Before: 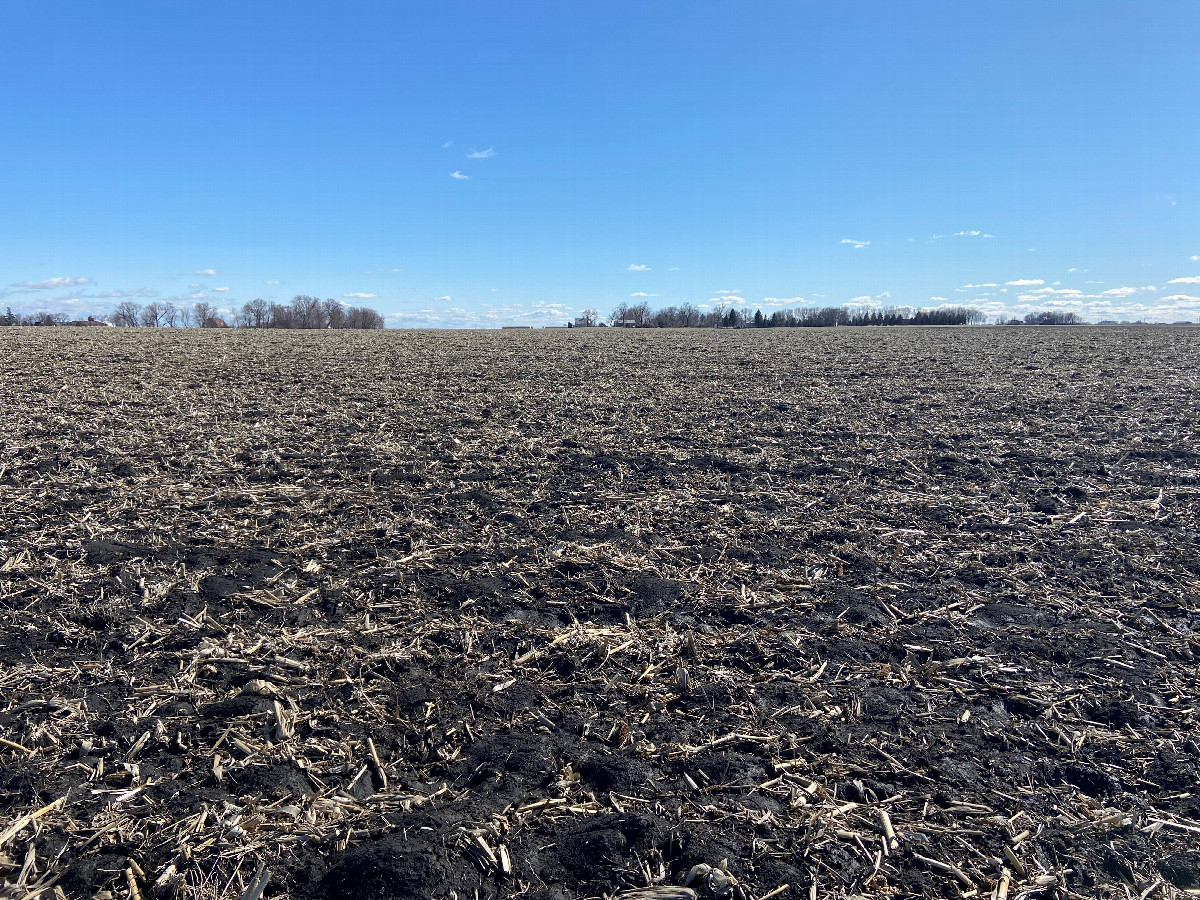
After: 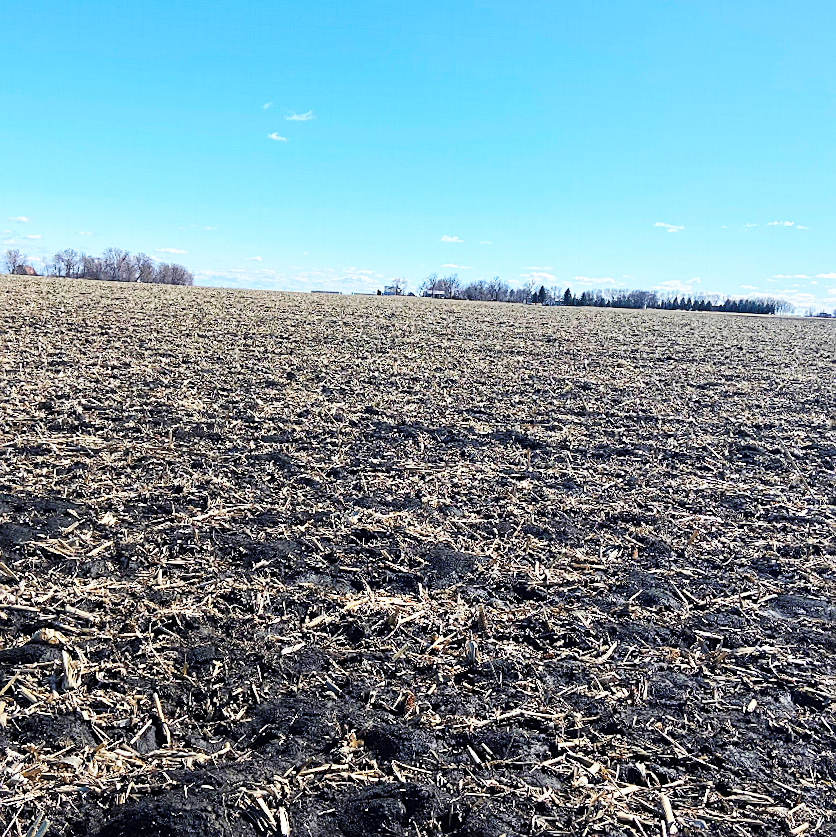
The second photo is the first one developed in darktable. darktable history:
base curve: curves: ch0 [(0, 0) (0.036, 0.025) (0.121, 0.166) (0.206, 0.329) (0.605, 0.79) (1, 1)], preserve colors none
sharpen: on, module defaults
crop and rotate: angle -3.26°, left 14.095%, top 0.026%, right 11.02%, bottom 0.063%
contrast brightness saturation: contrast 0.066, brightness 0.171, saturation 0.399
